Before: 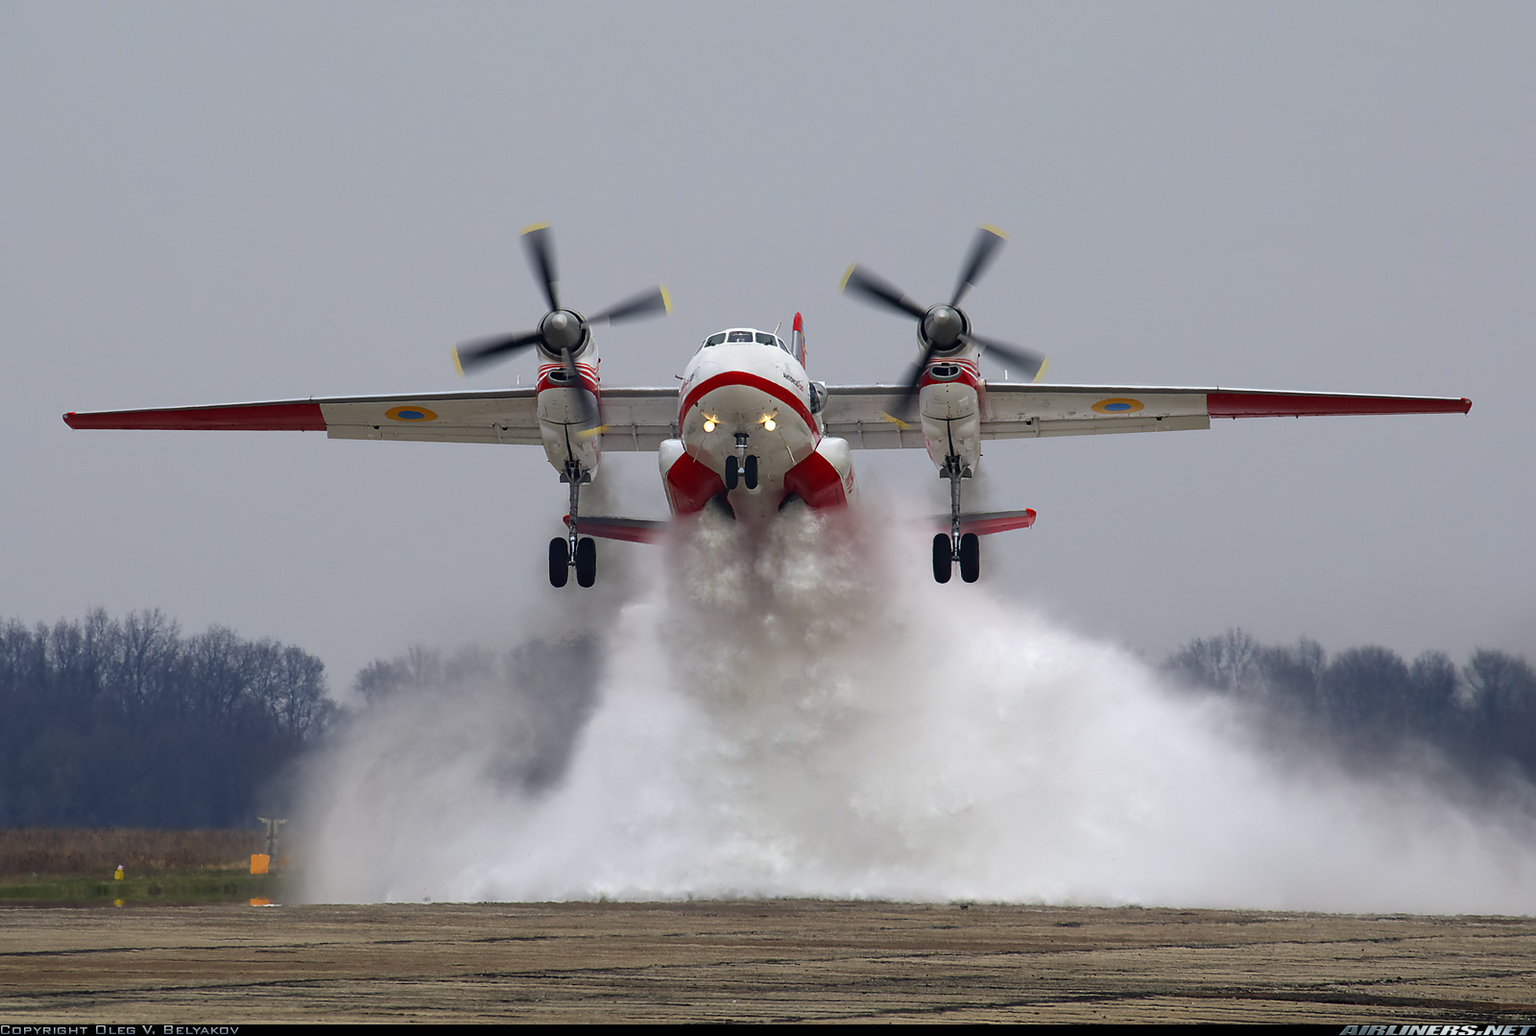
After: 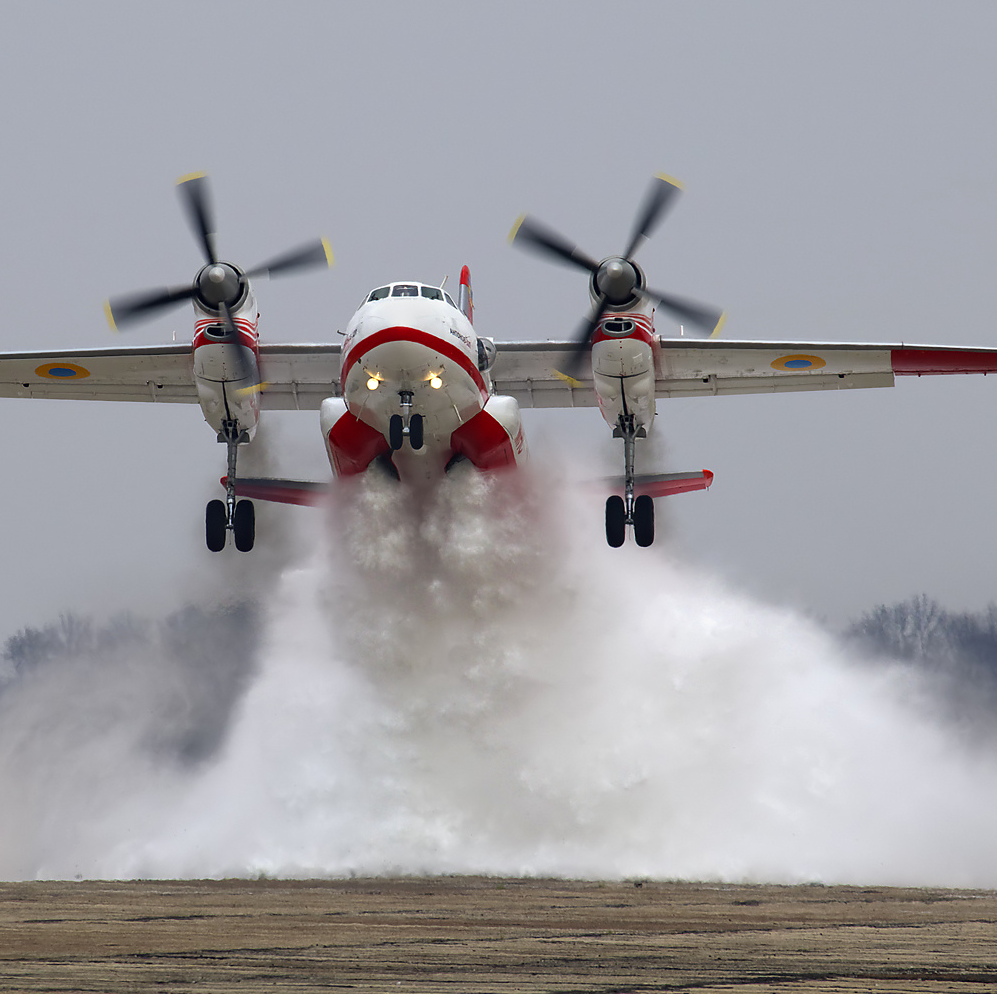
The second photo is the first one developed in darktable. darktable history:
crop and rotate: left 22.918%, top 5.629%, right 14.711%, bottom 2.247%
exposure: exposure 0.081 EV, compensate highlight preservation false
